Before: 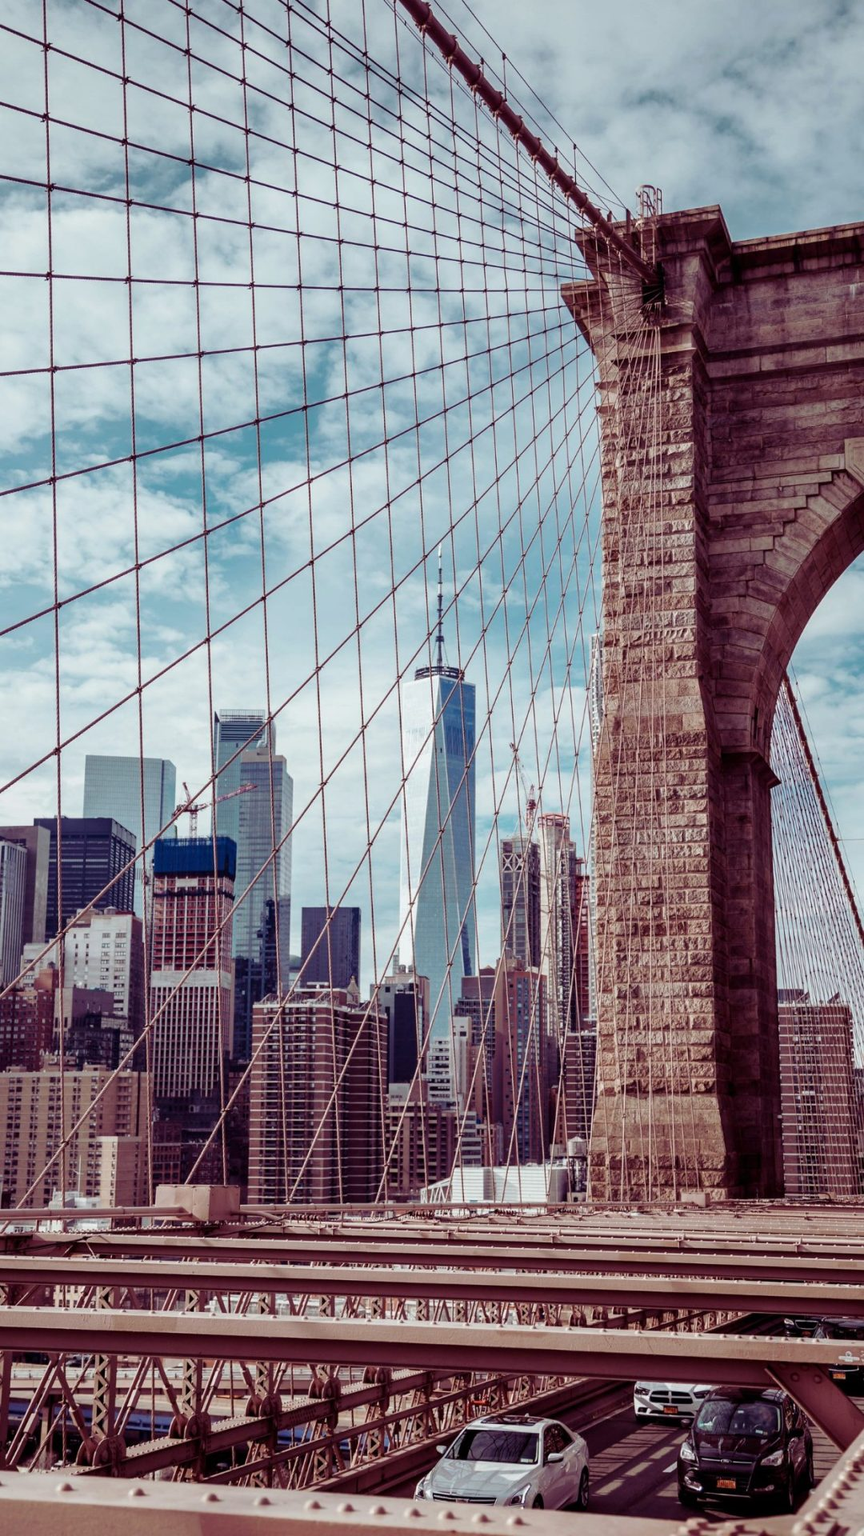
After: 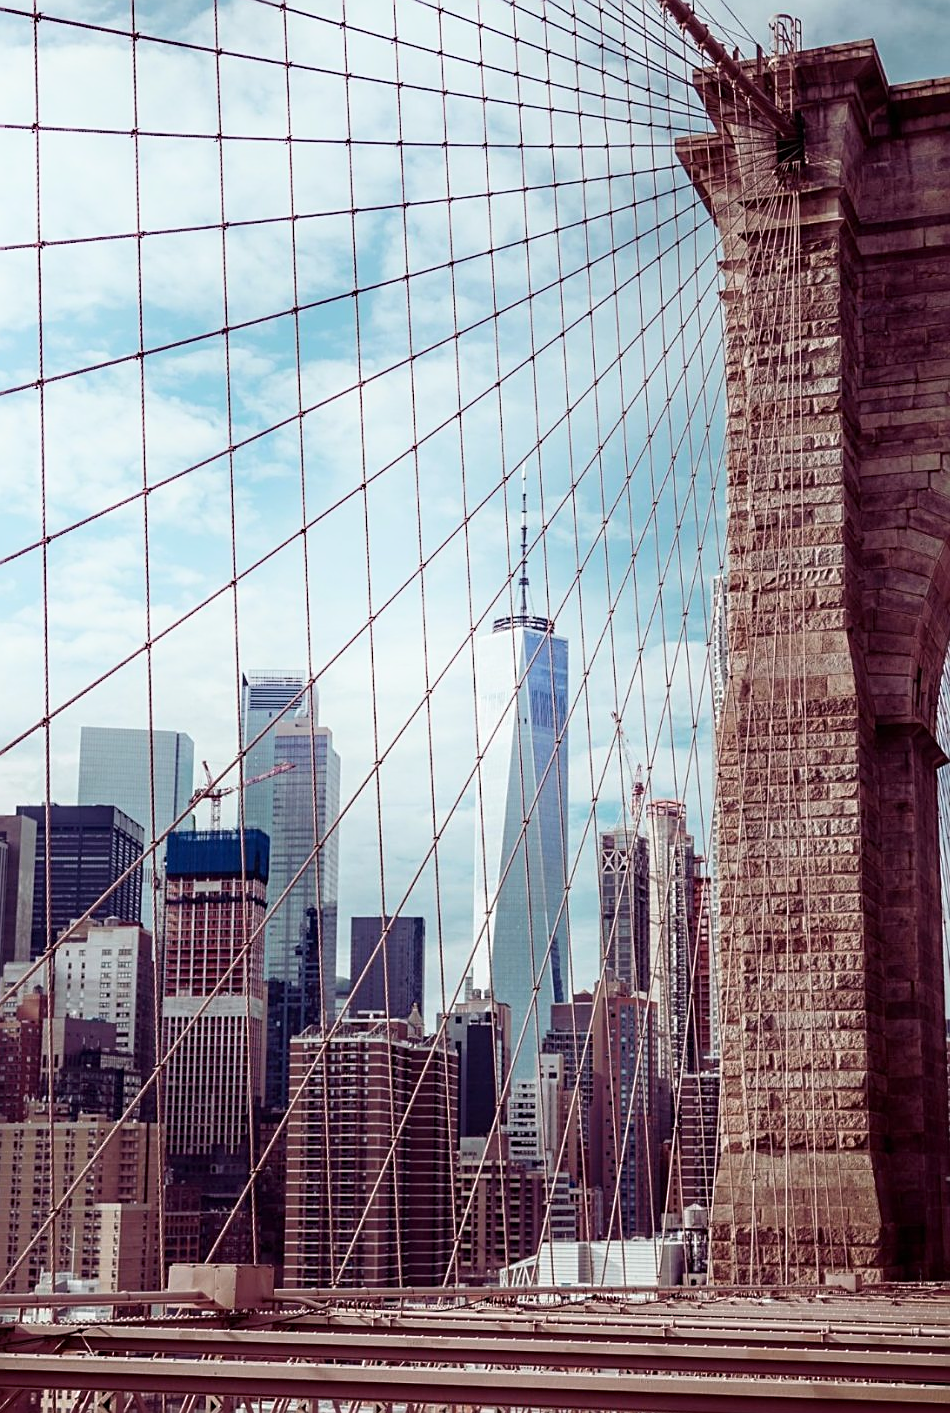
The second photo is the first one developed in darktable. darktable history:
crop and rotate: left 2.425%, top 11.305%, right 9.6%, bottom 15.08%
sharpen: on, module defaults
shadows and highlights: shadows -54.3, highlights 86.09, soften with gaussian
